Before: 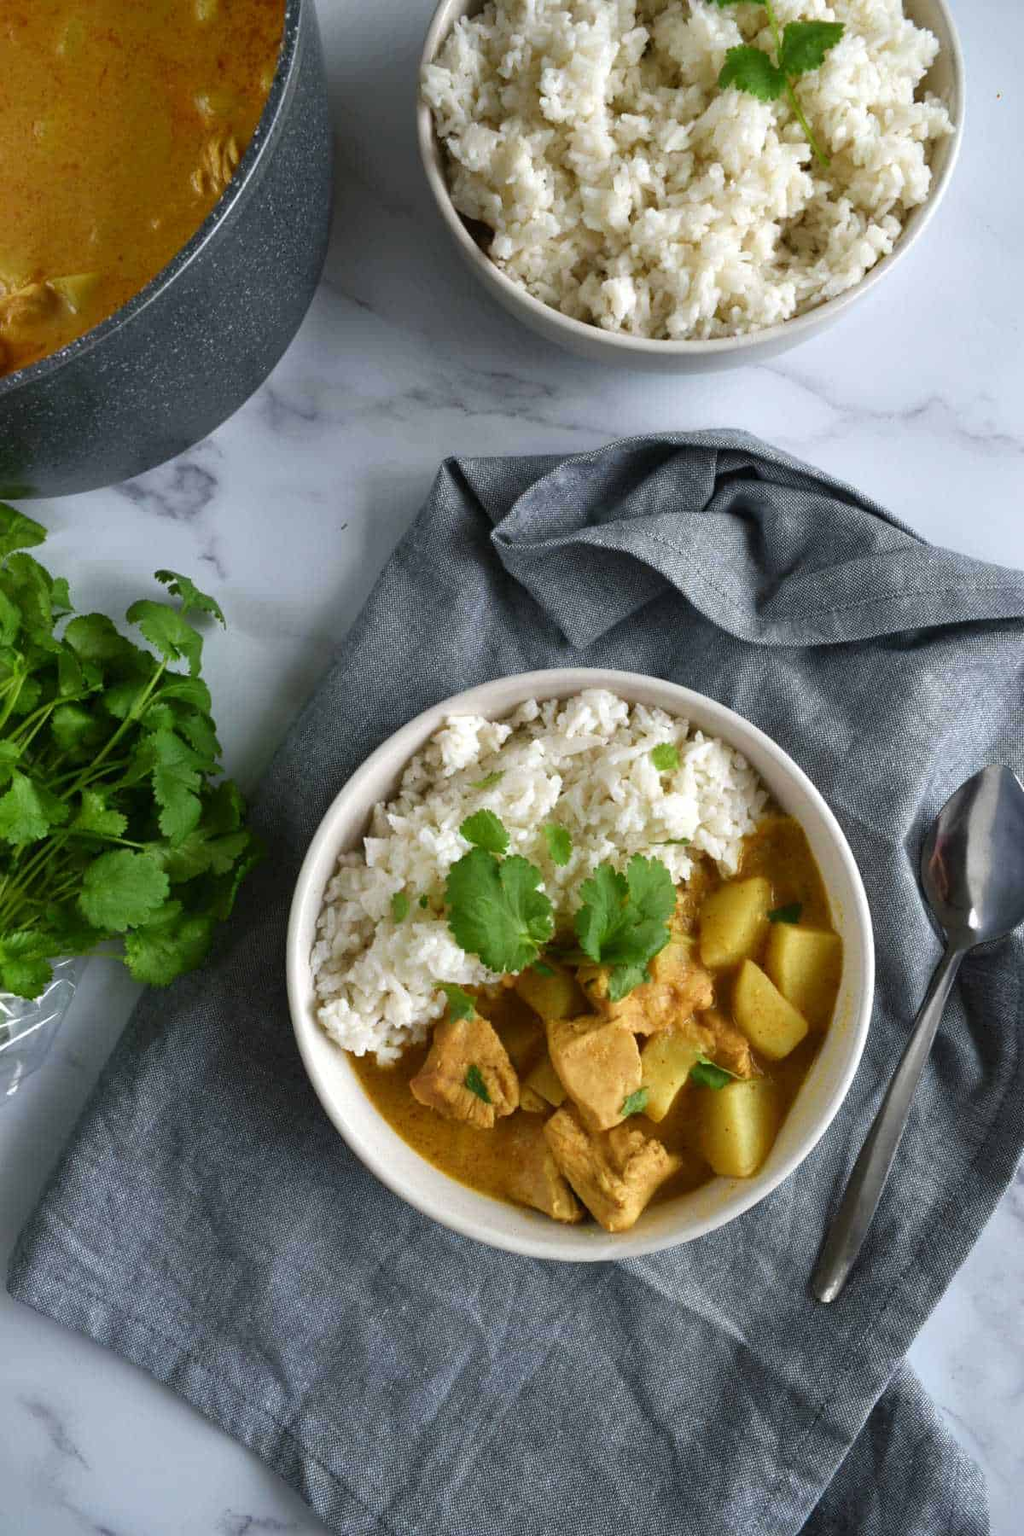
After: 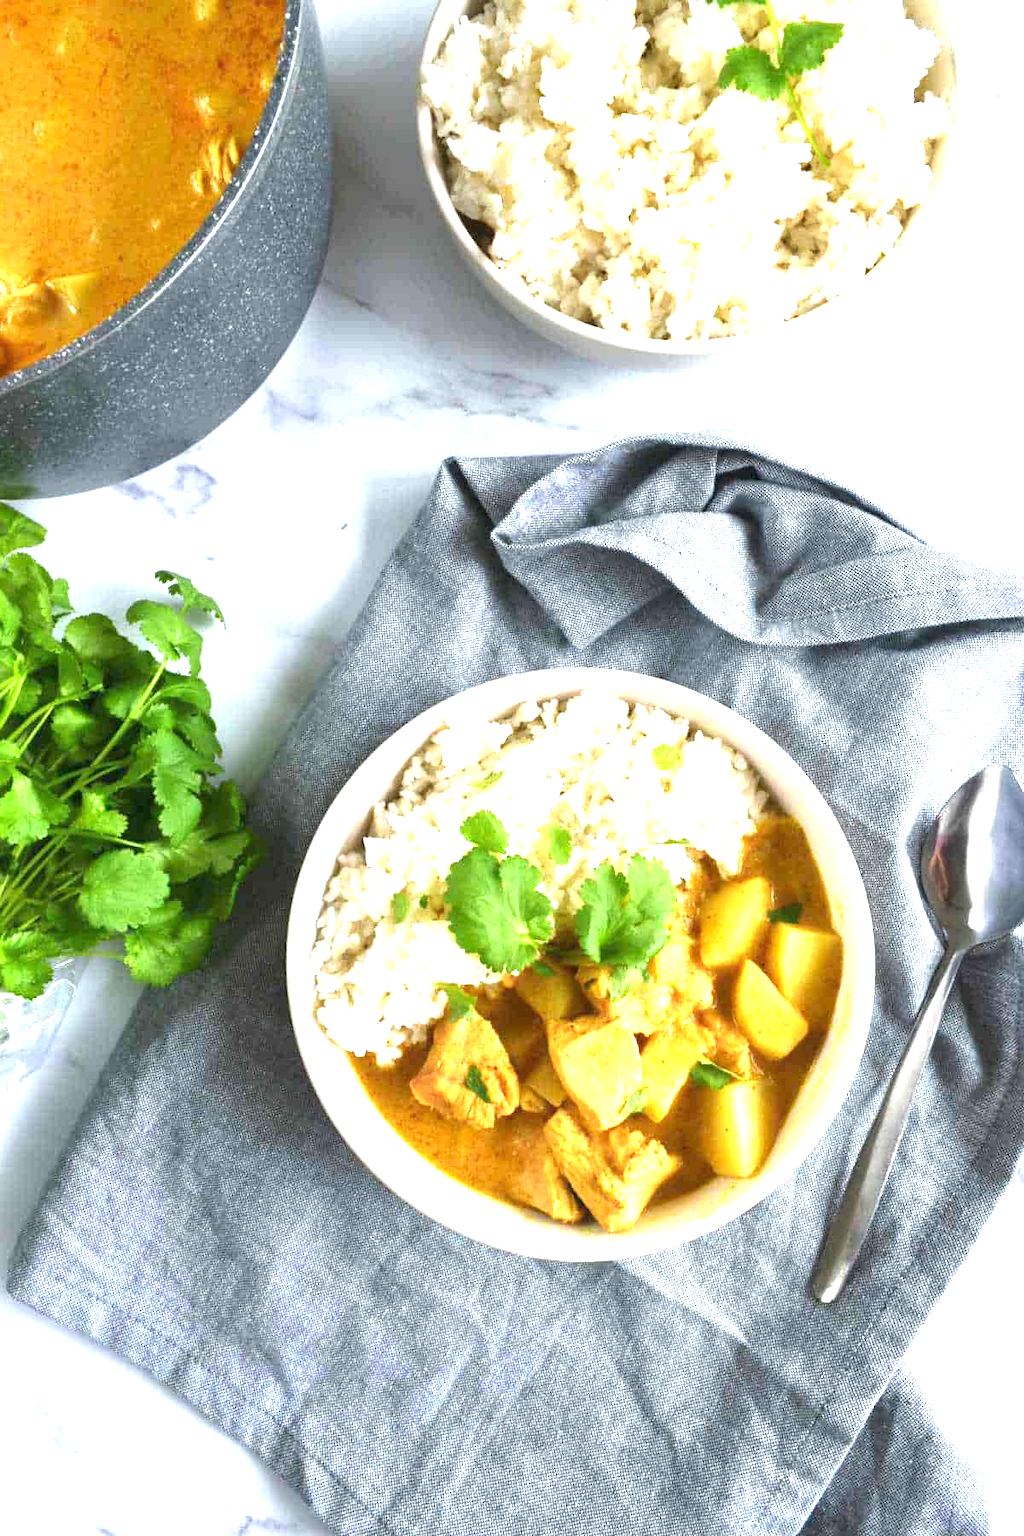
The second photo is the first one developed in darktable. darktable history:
exposure: black level correction 0, exposure 1.991 EV, compensate highlight preservation false
